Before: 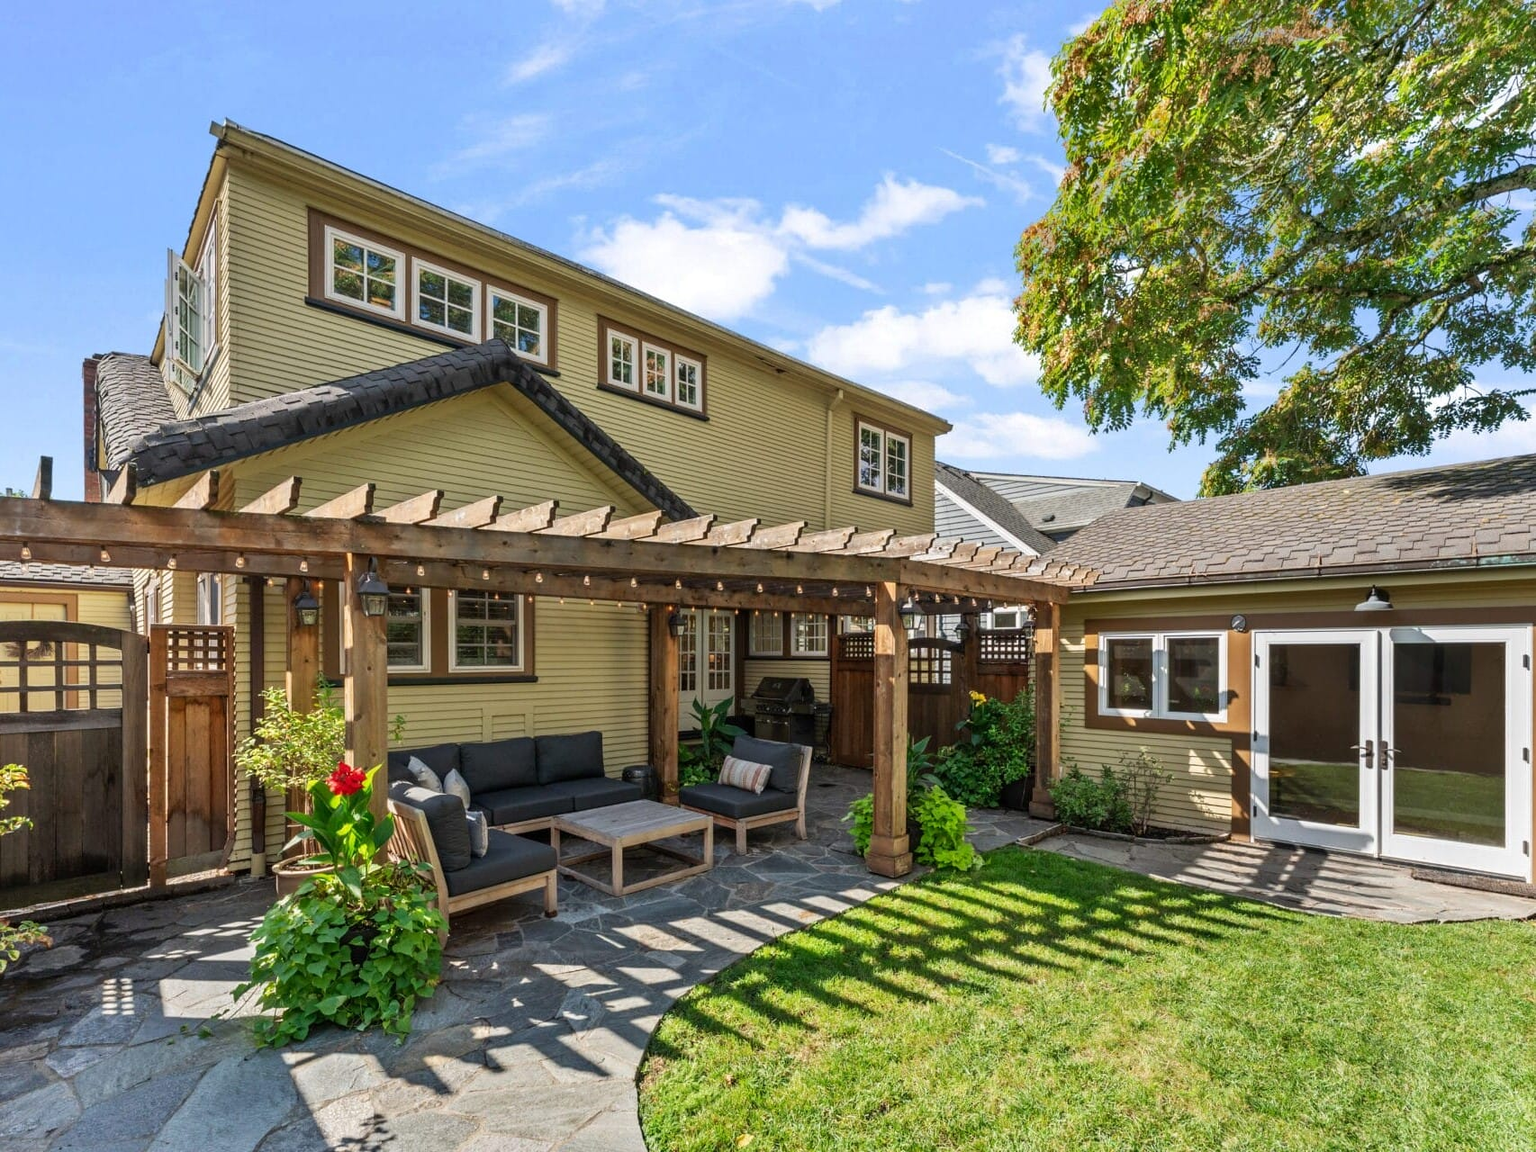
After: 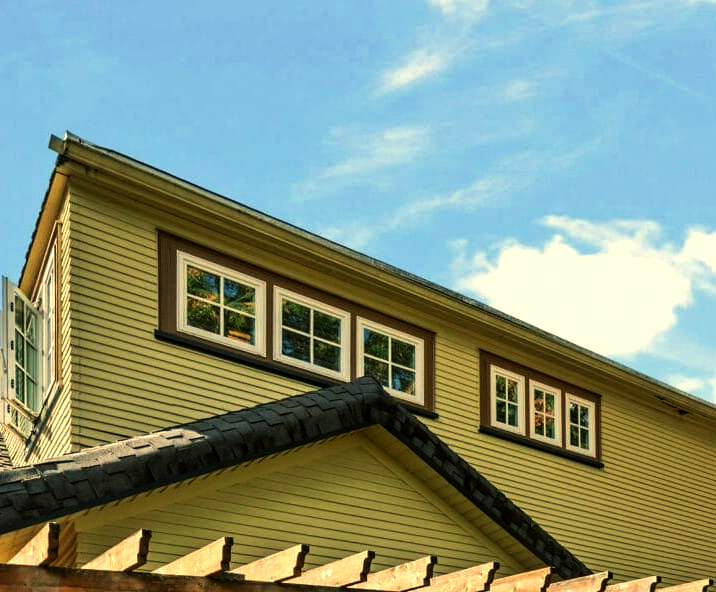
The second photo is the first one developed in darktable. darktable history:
crop and rotate: left 10.817%, top 0.062%, right 47.194%, bottom 53.626%
color balance: mode lift, gamma, gain (sRGB), lift [1.014, 0.966, 0.918, 0.87], gamma [0.86, 0.734, 0.918, 0.976], gain [1.063, 1.13, 1.063, 0.86]
tone equalizer: on, module defaults
tone curve: curves: ch0 [(0, 0) (0.003, 0.003) (0.011, 0.011) (0.025, 0.024) (0.044, 0.043) (0.069, 0.068) (0.1, 0.097) (0.136, 0.133) (0.177, 0.173) (0.224, 0.219) (0.277, 0.27) (0.335, 0.327) (0.399, 0.39) (0.468, 0.457) (0.543, 0.545) (0.623, 0.625) (0.709, 0.71) (0.801, 0.801) (0.898, 0.898) (1, 1)], preserve colors none
